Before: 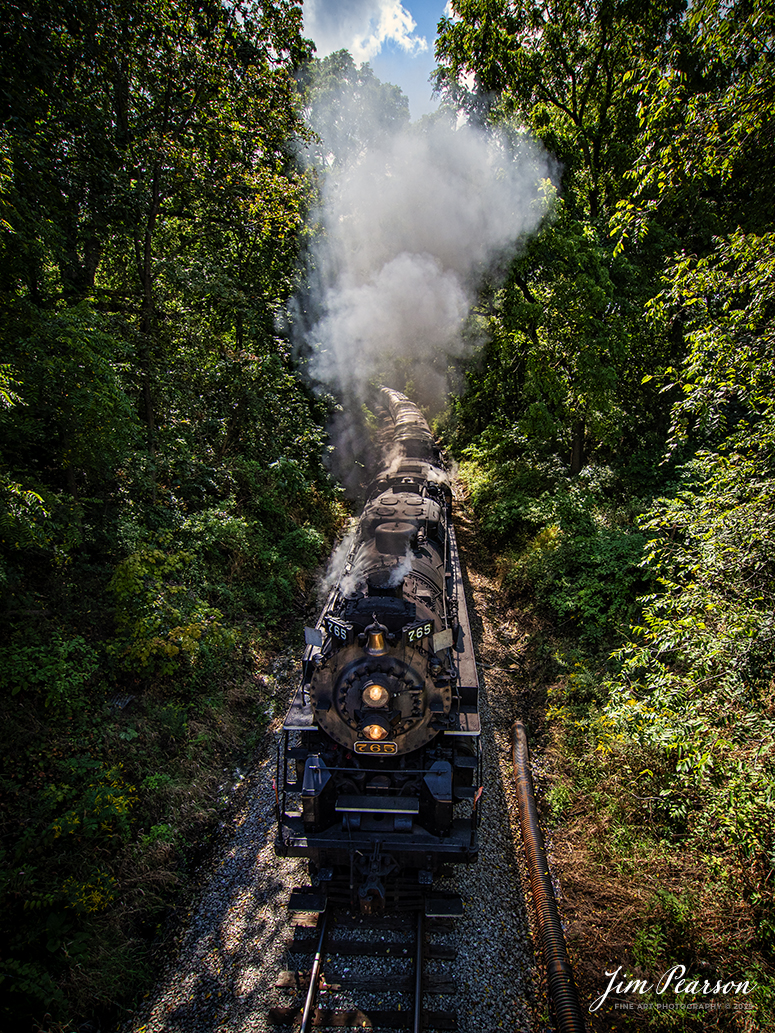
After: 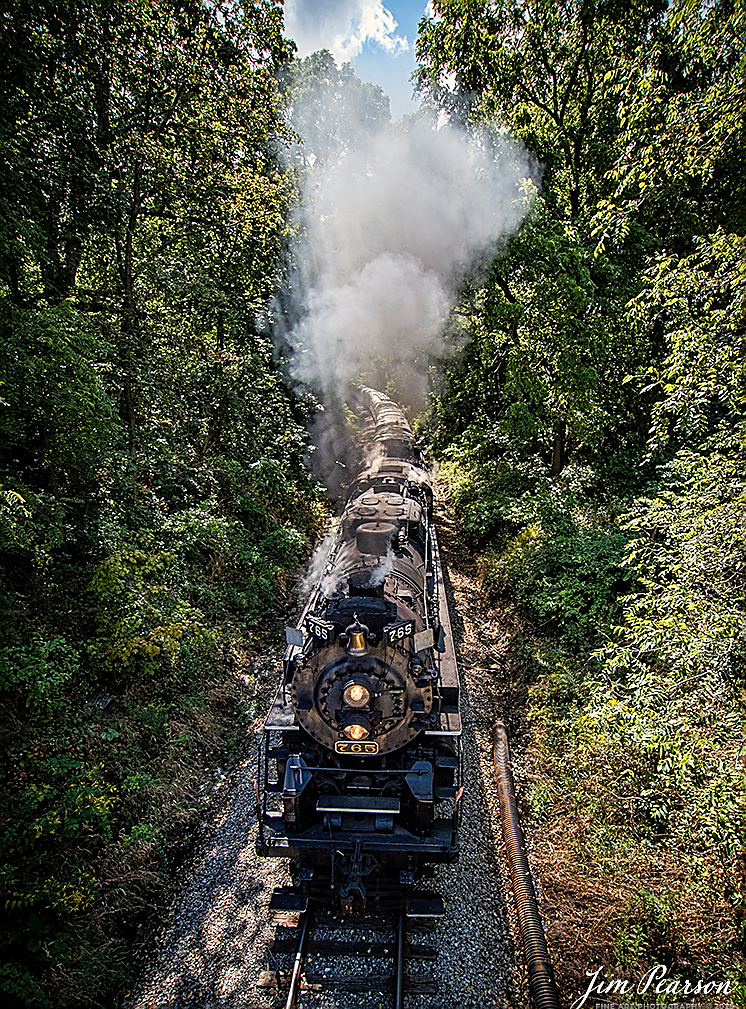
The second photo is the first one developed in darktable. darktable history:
sharpen: radius 1.4, amount 1.25, threshold 0.7
white balance: emerald 1
crop and rotate: left 2.536%, right 1.107%, bottom 2.246%
